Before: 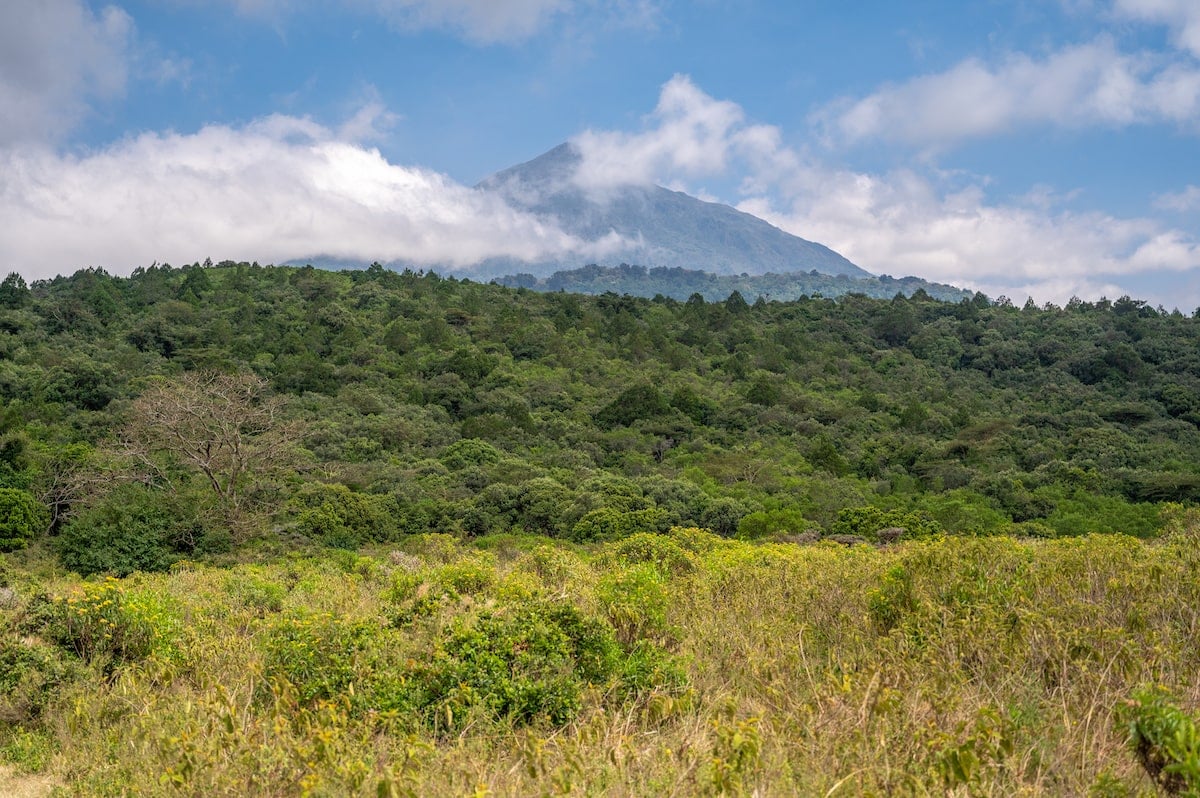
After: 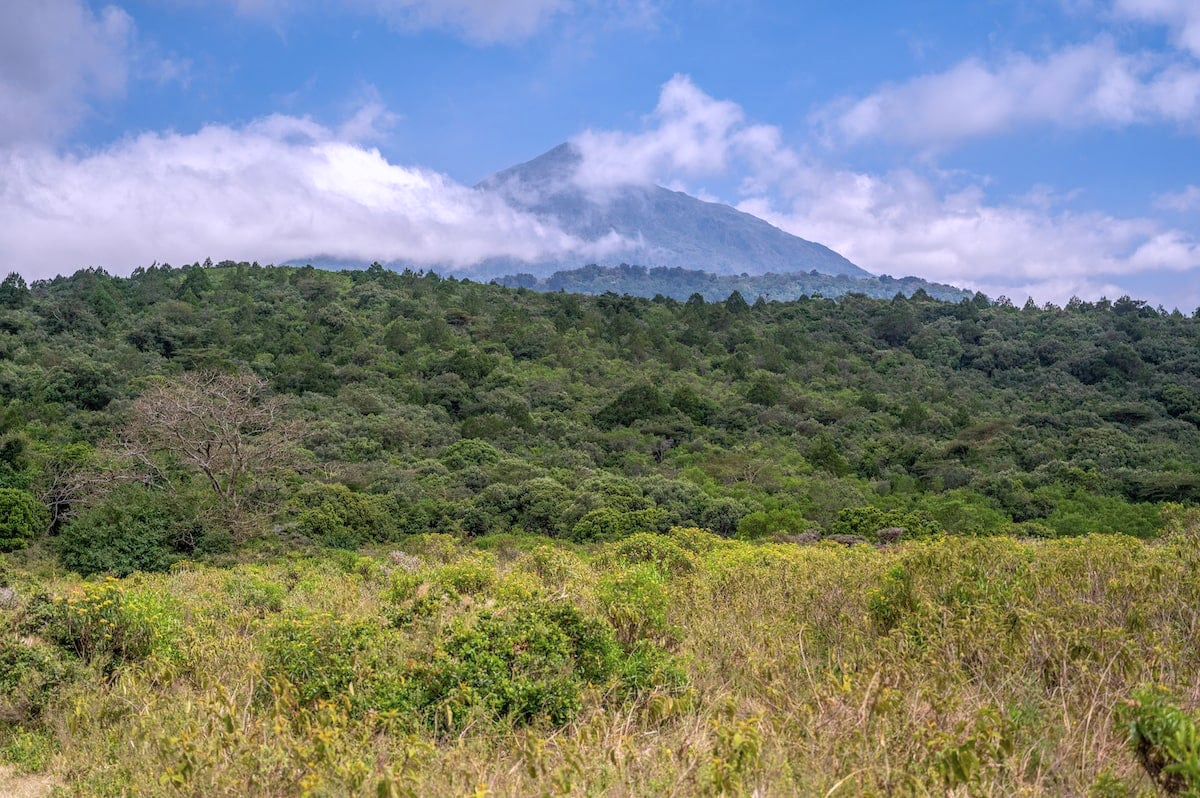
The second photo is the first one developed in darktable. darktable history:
color calibration: illuminant as shot in camera, x 0.363, y 0.385, temperature 4528.04 K
local contrast: detail 110%
